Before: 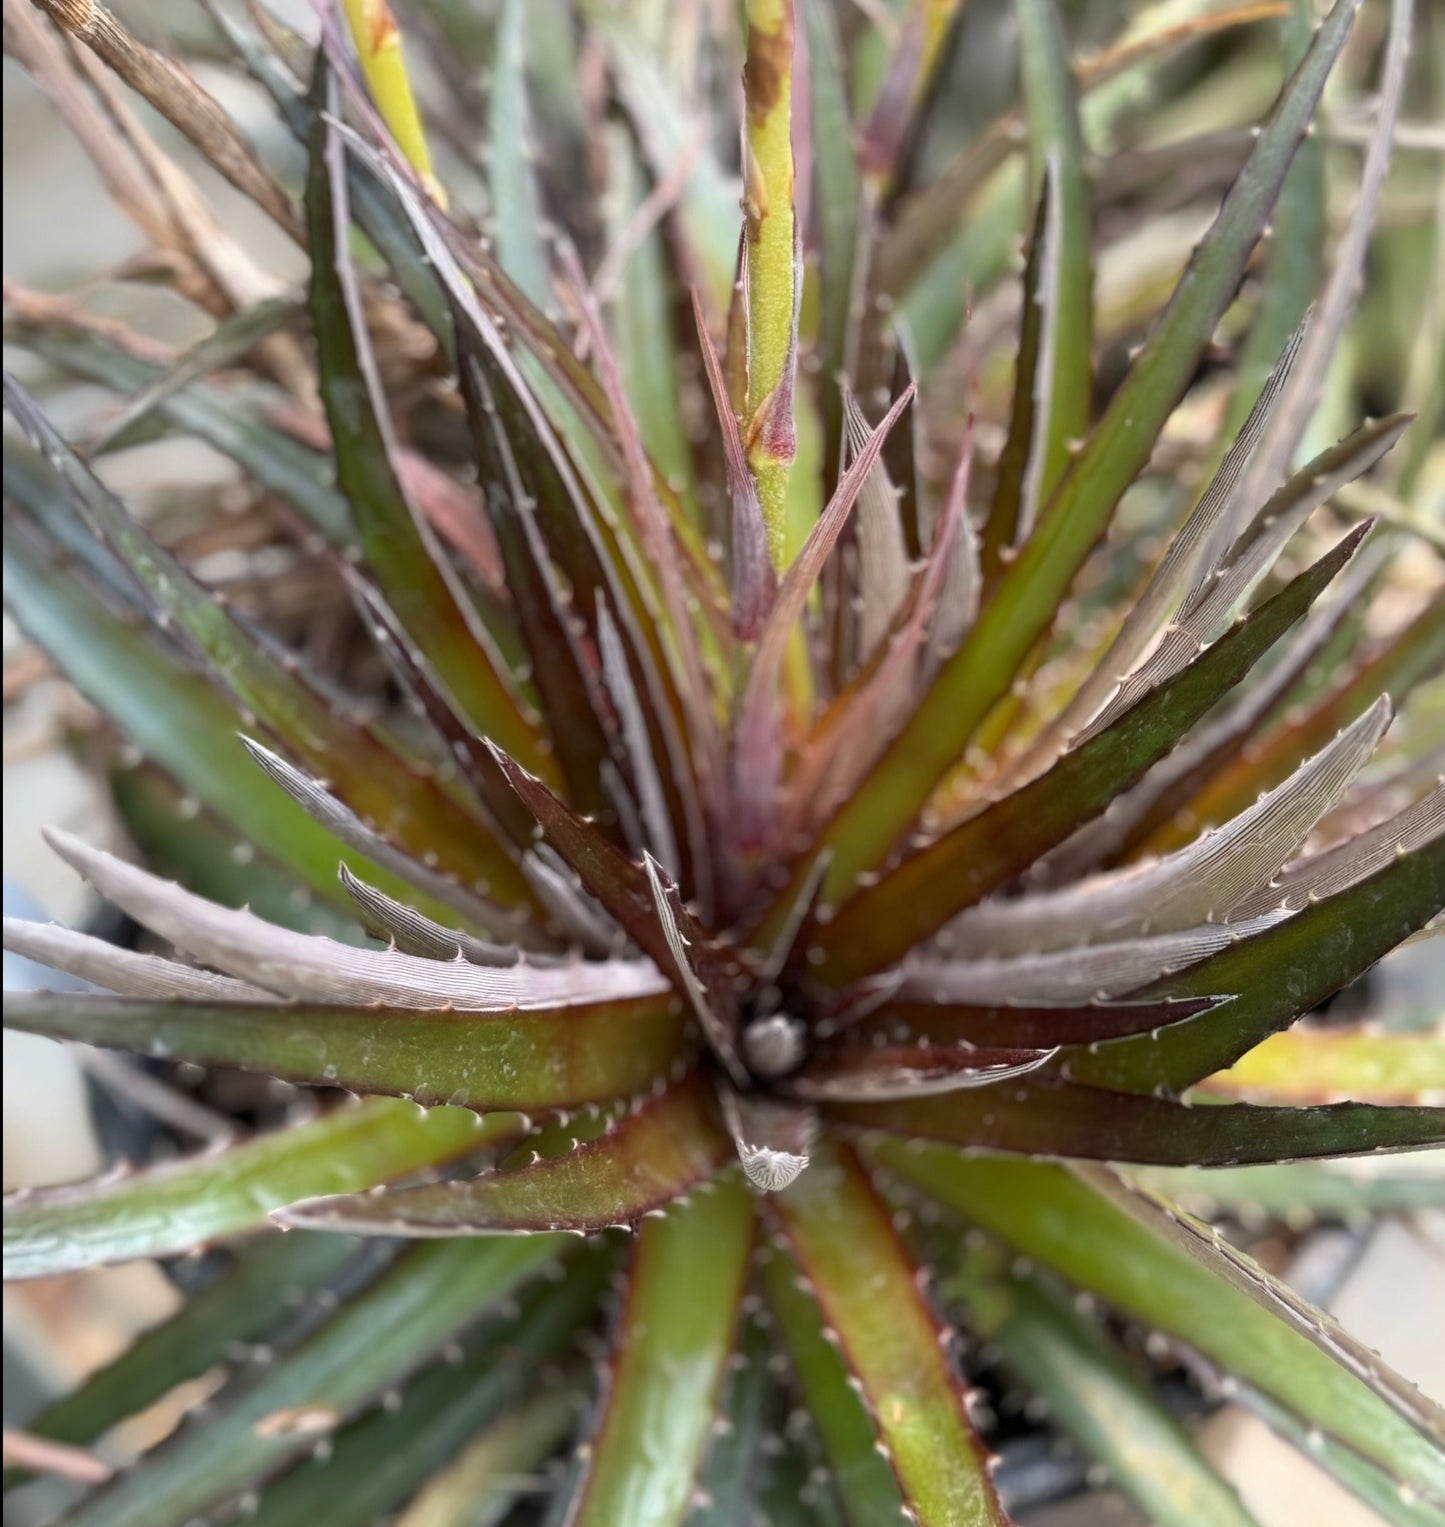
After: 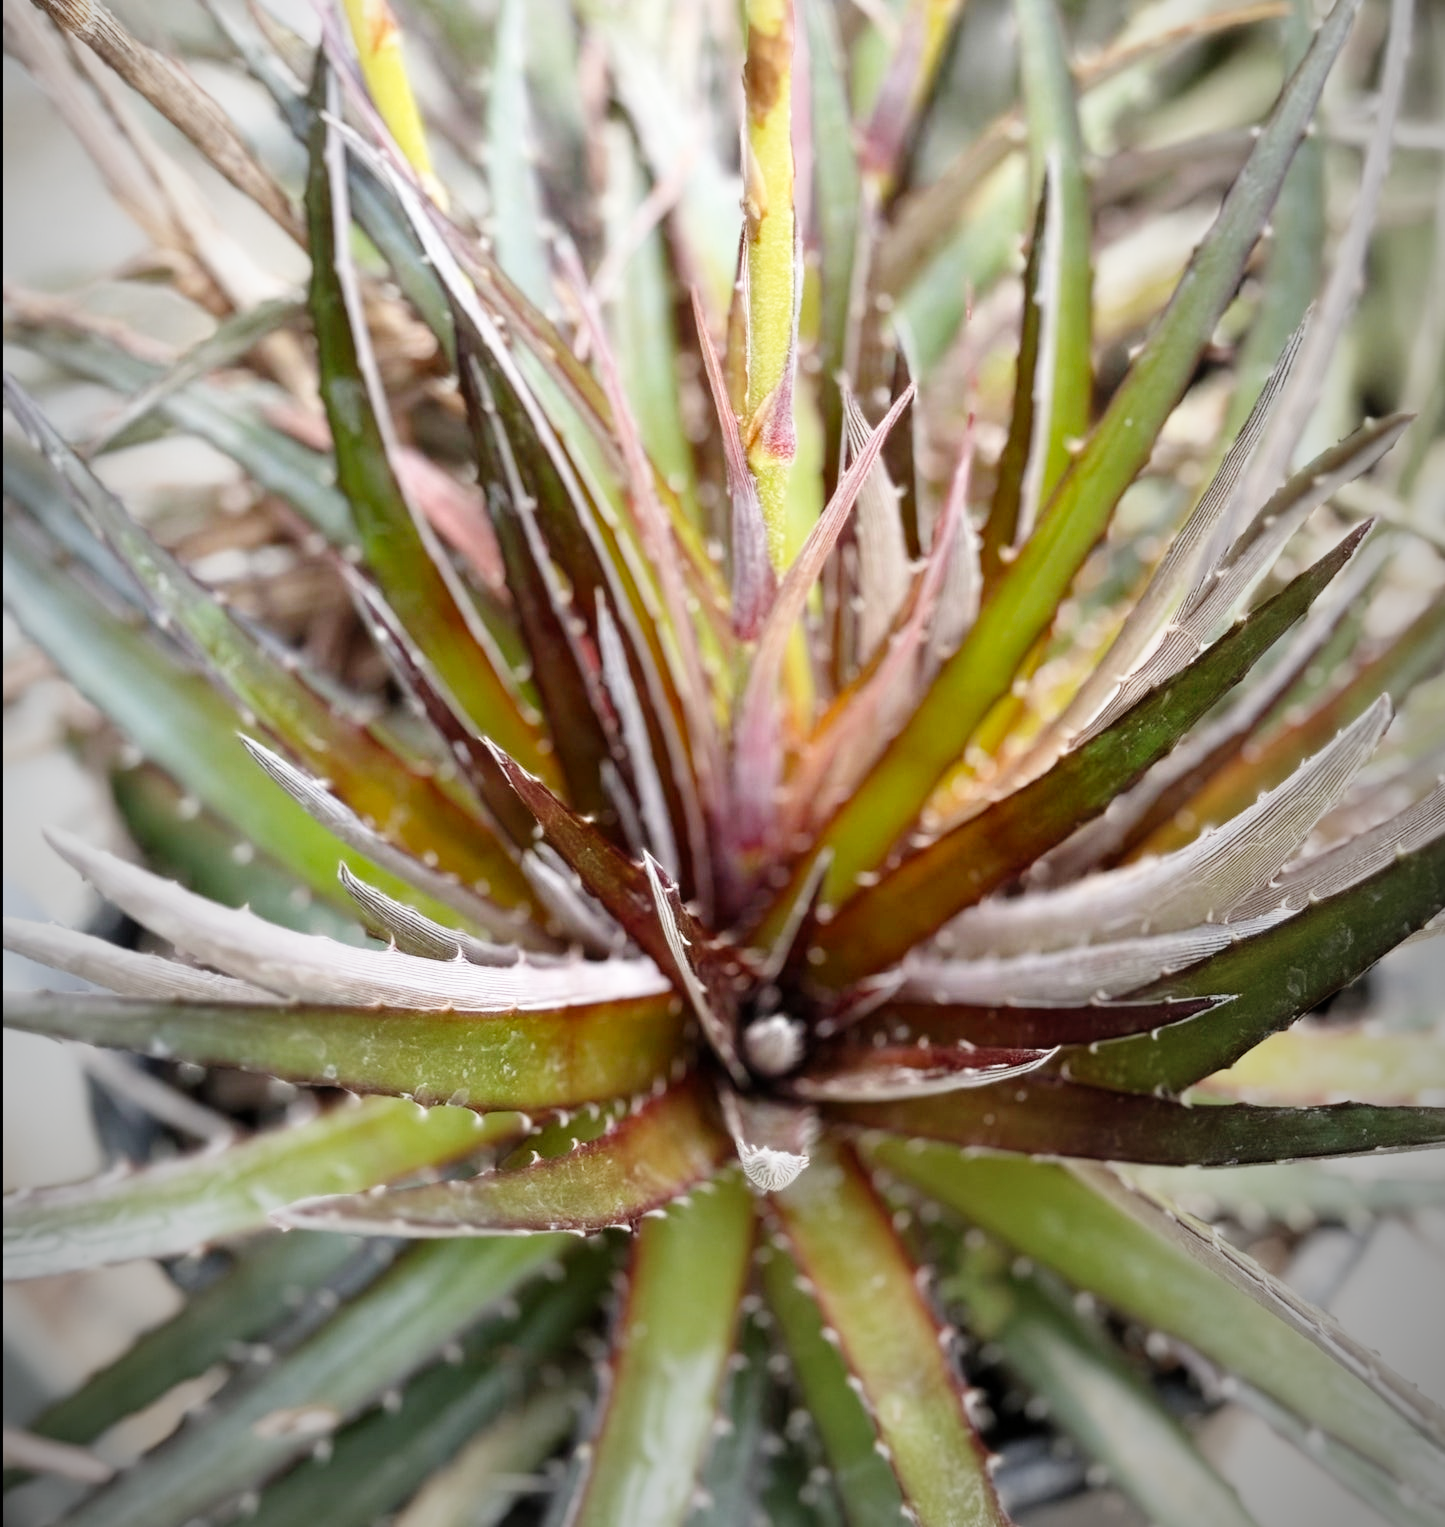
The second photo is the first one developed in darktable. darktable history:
vignetting: fall-off start 72.14%, fall-off radius 108.07%, brightness -0.713, saturation -0.488, center (-0.054, -0.359), width/height ratio 0.729
base curve: curves: ch0 [(0, 0) (0.008, 0.007) (0.022, 0.029) (0.048, 0.089) (0.092, 0.197) (0.191, 0.399) (0.275, 0.534) (0.357, 0.65) (0.477, 0.78) (0.542, 0.833) (0.799, 0.973) (1, 1)], preserve colors none
